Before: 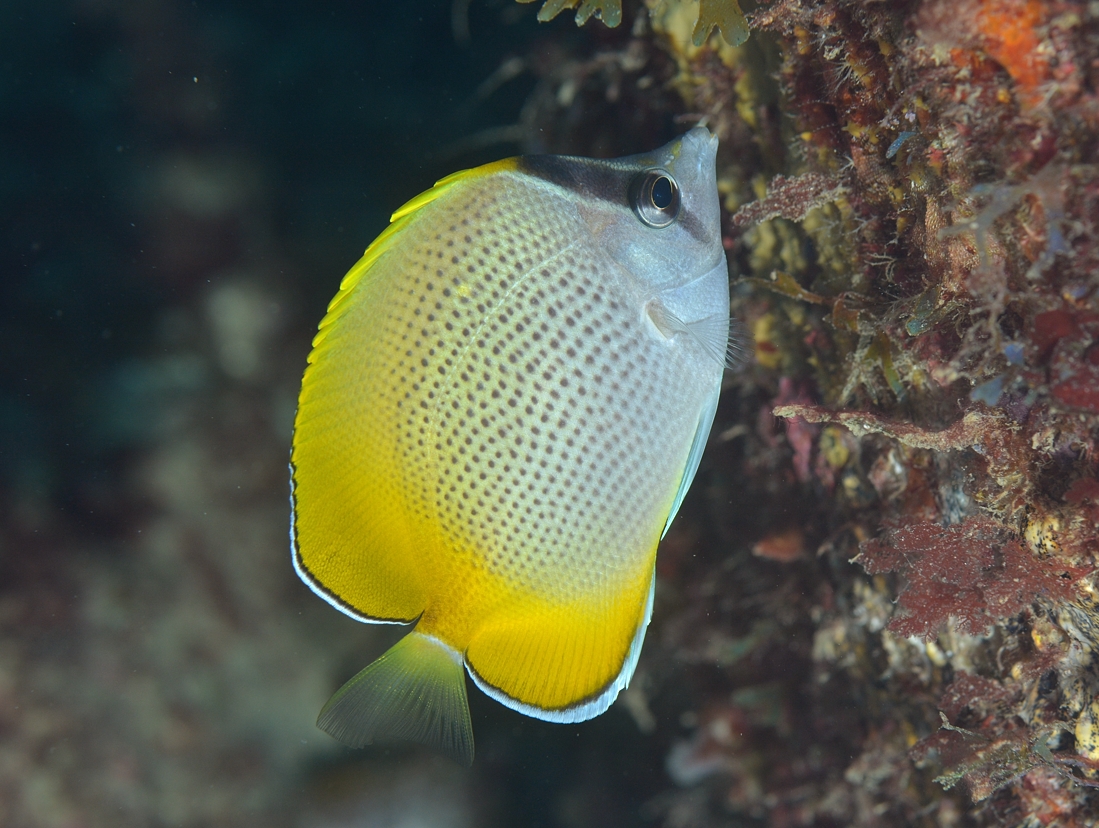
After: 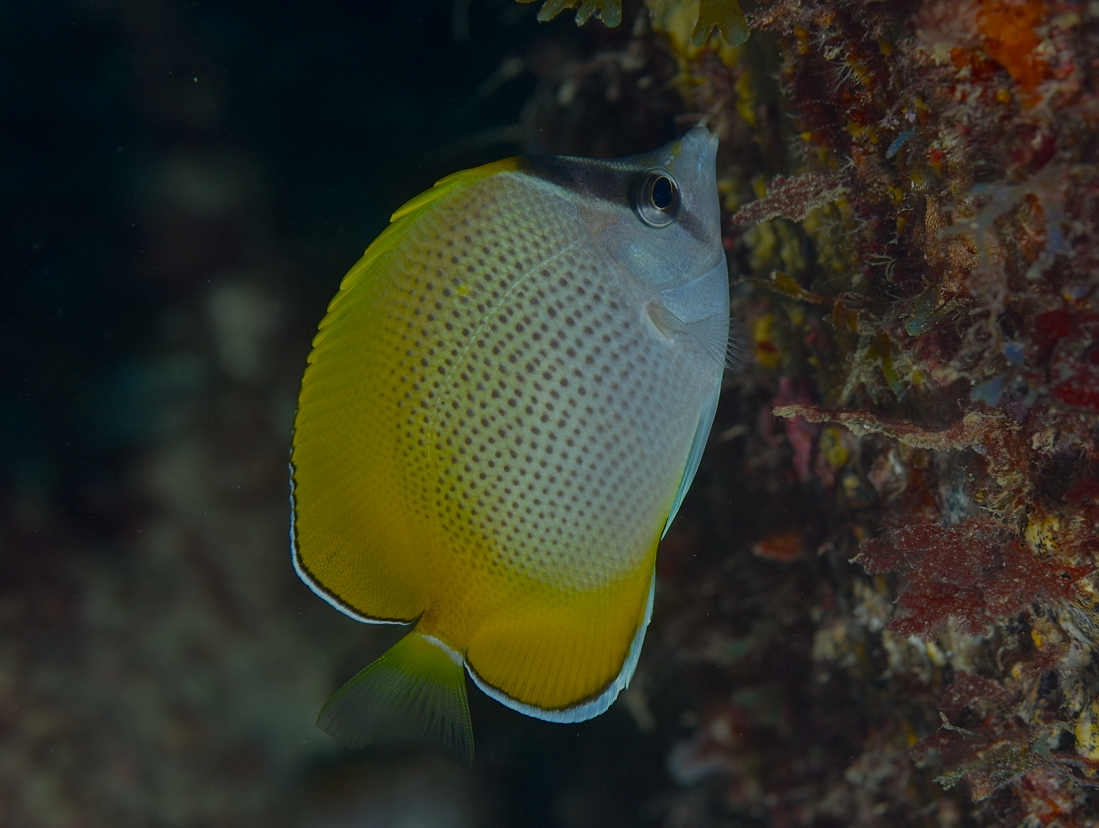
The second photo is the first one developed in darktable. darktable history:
exposure: exposure -1.437 EV, compensate highlight preservation false
color balance rgb: shadows fall-off 101.068%, perceptual saturation grading › global saturation 25.447%, mask middle-gray fulcrum 23.022%, saturation formula JzAzBz (2021)
